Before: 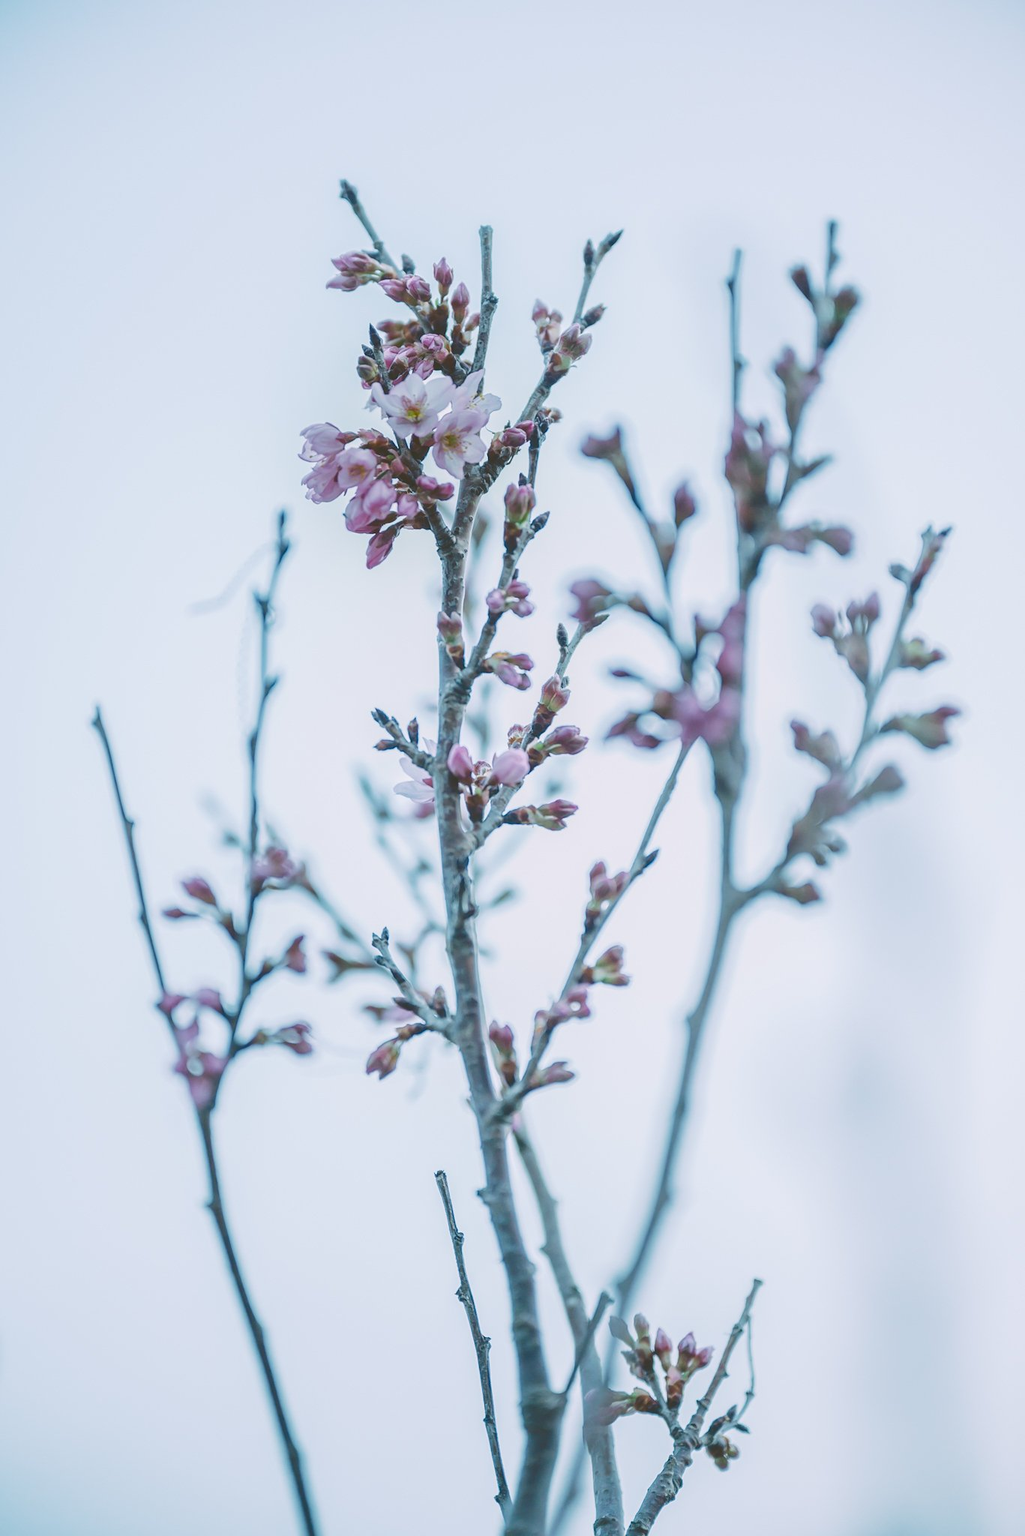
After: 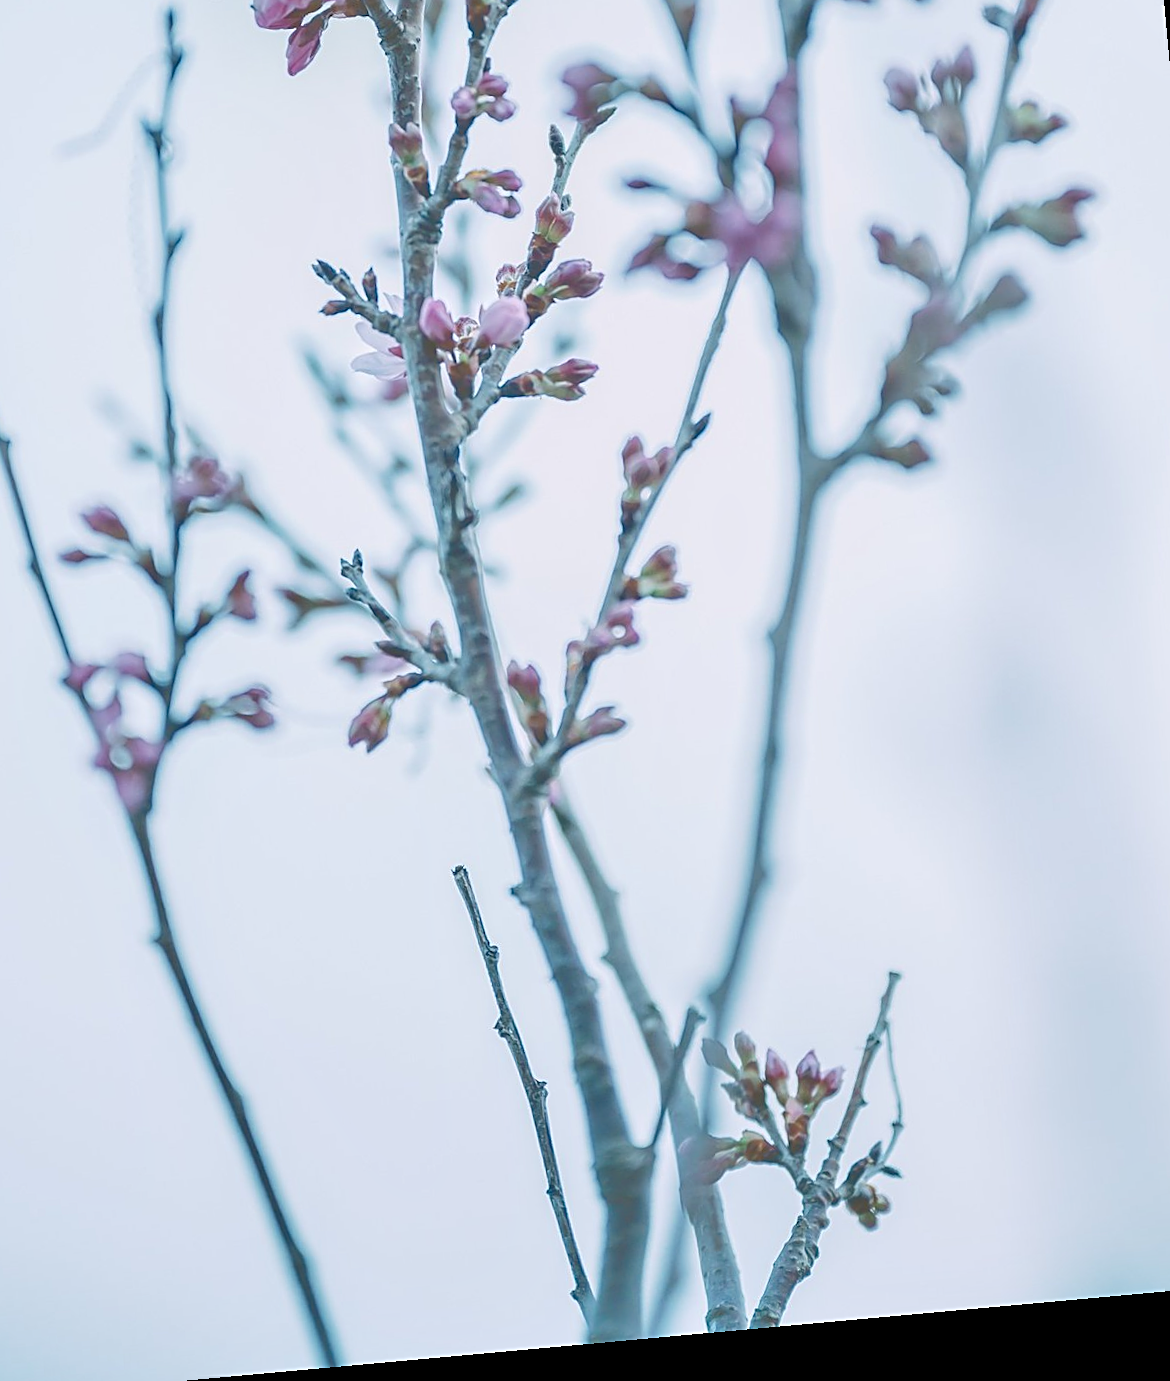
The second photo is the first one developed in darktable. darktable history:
crop and rotate: left 17.299%, top 35.115%, right 7.015%, bottom 1.024%
sharpen: on, module defaults
tone equalizer: -7 EV 0.15 EV, -6 EV 0.6 EV, -5 EV 1.15 EV, -4 EV 1.33 EV, -3 EV 1.15 EV, -2 EV 0.6 EV, -1 EV 0.15 EV, mask exposure compensation -0.5 EV
rotate and perspective: rotation -5.2°, automatic cropping off
